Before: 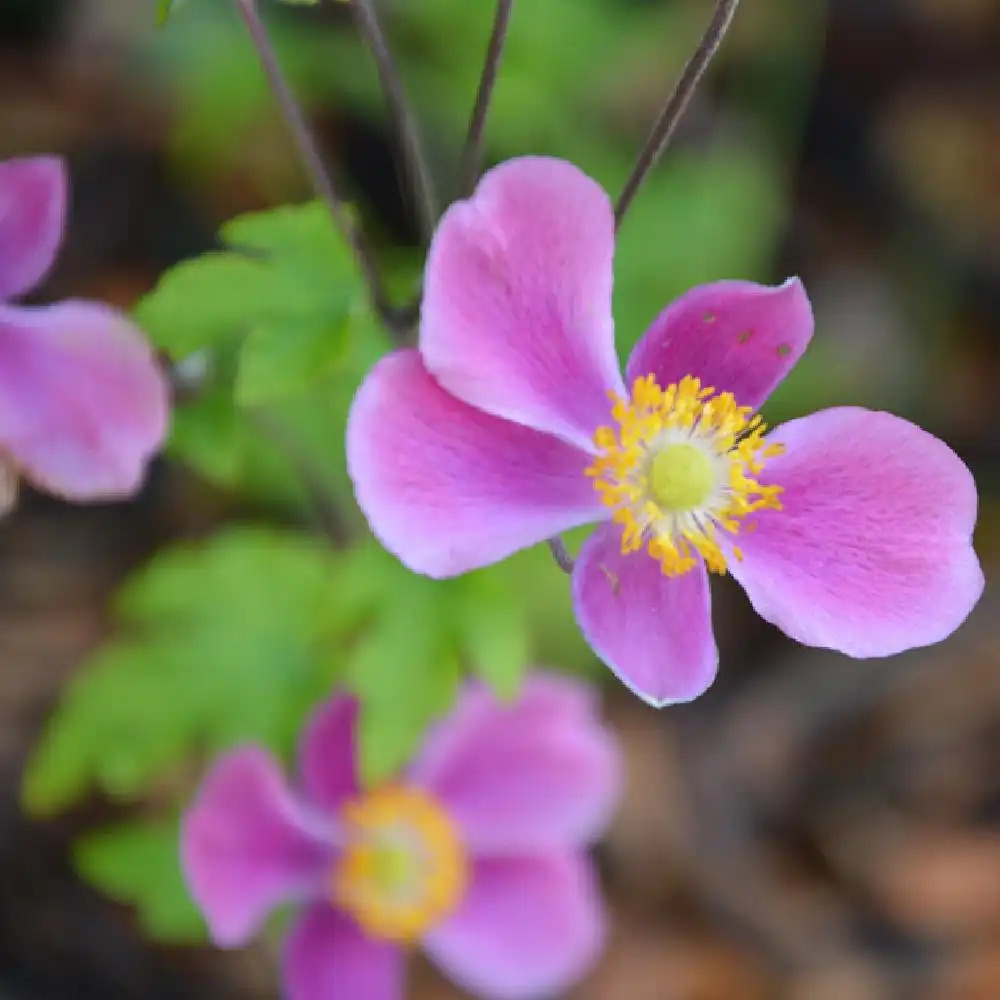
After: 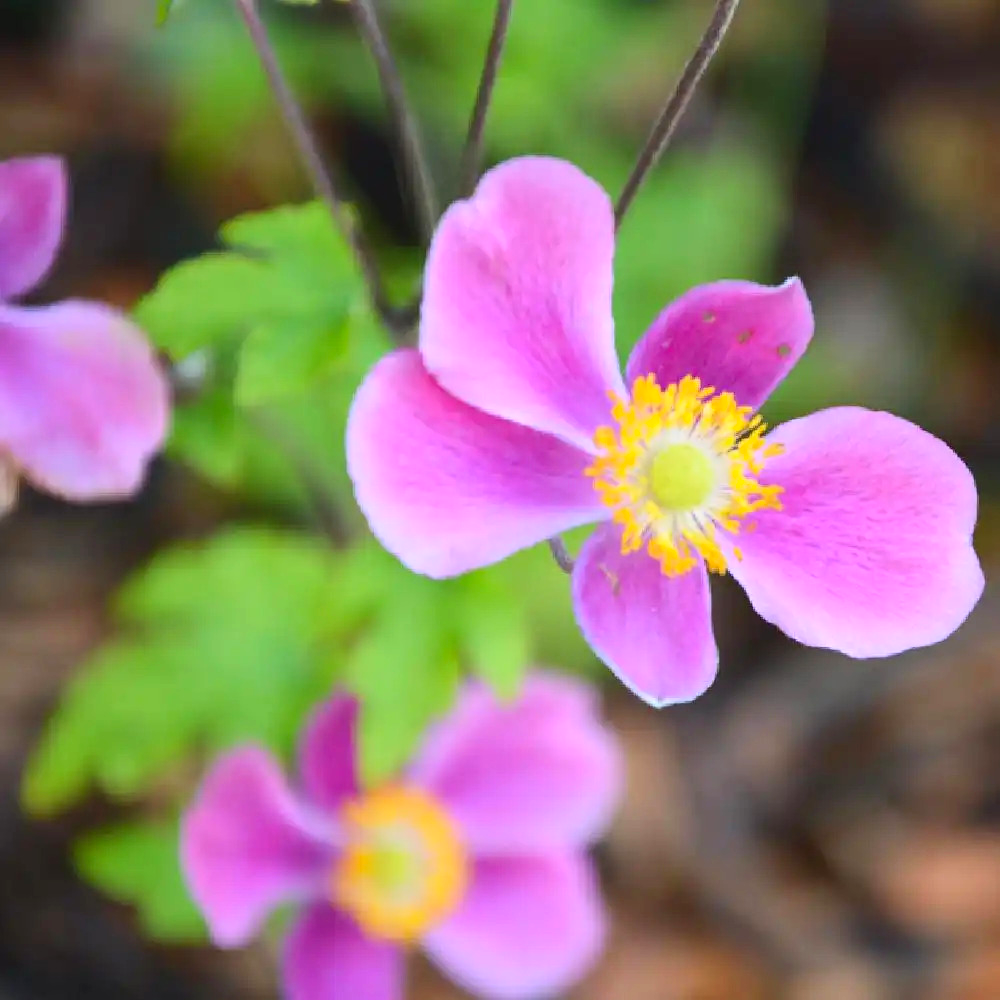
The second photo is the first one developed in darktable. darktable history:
contrast brightness saturation: contrast 0.204, brightness 0.164, saturation 0.225
